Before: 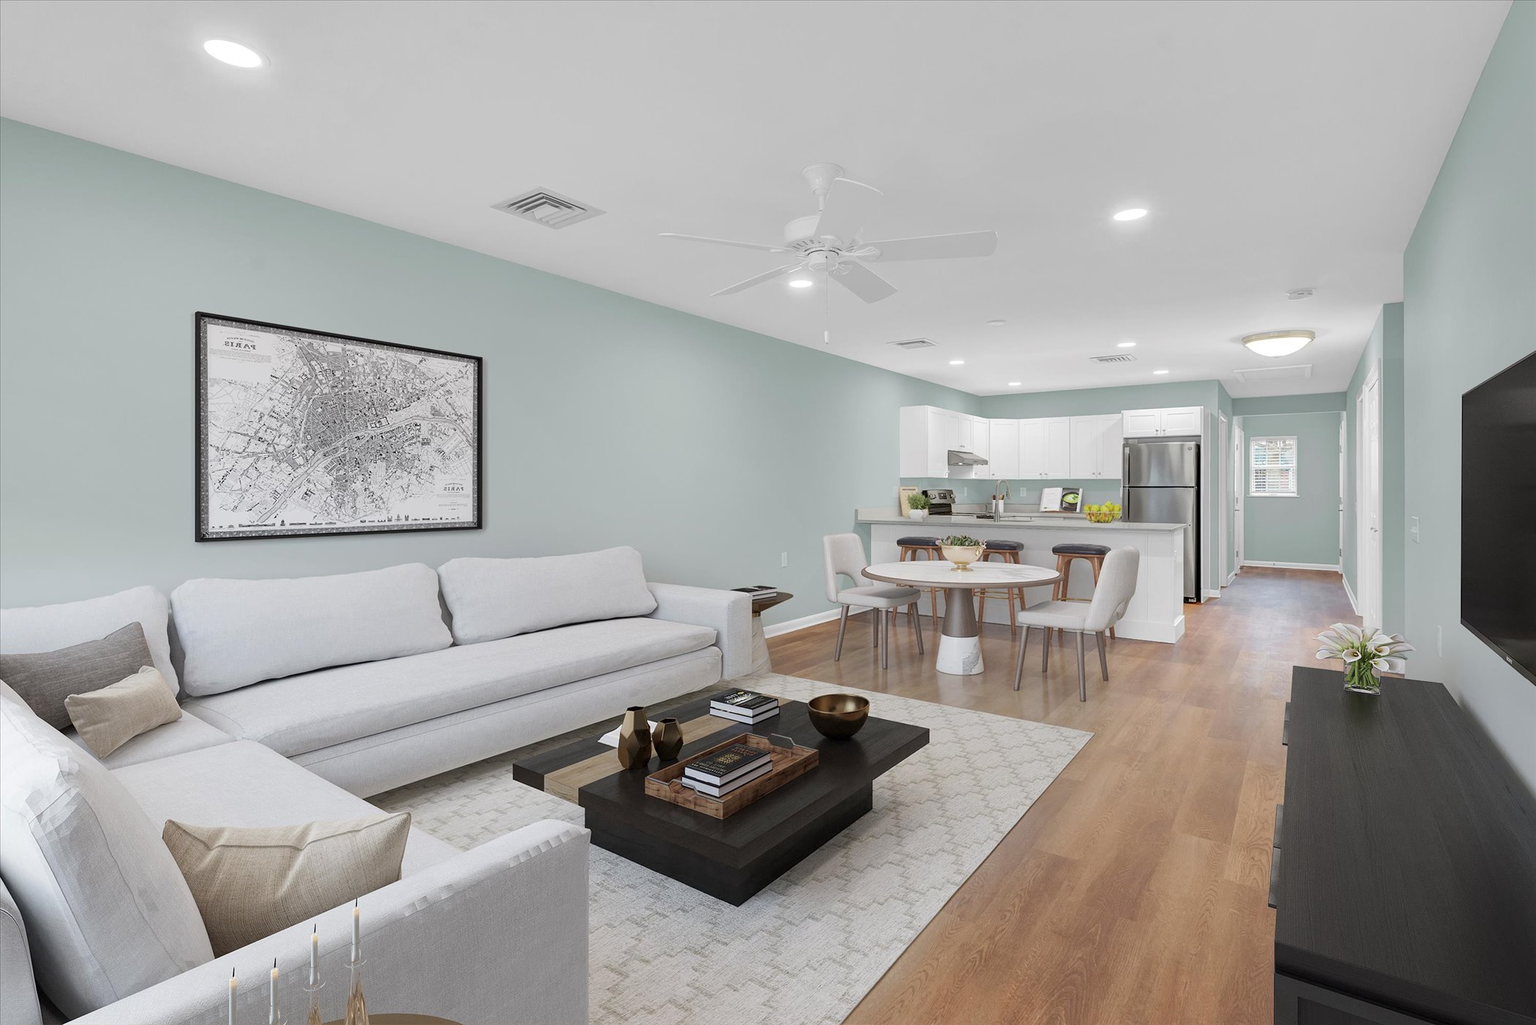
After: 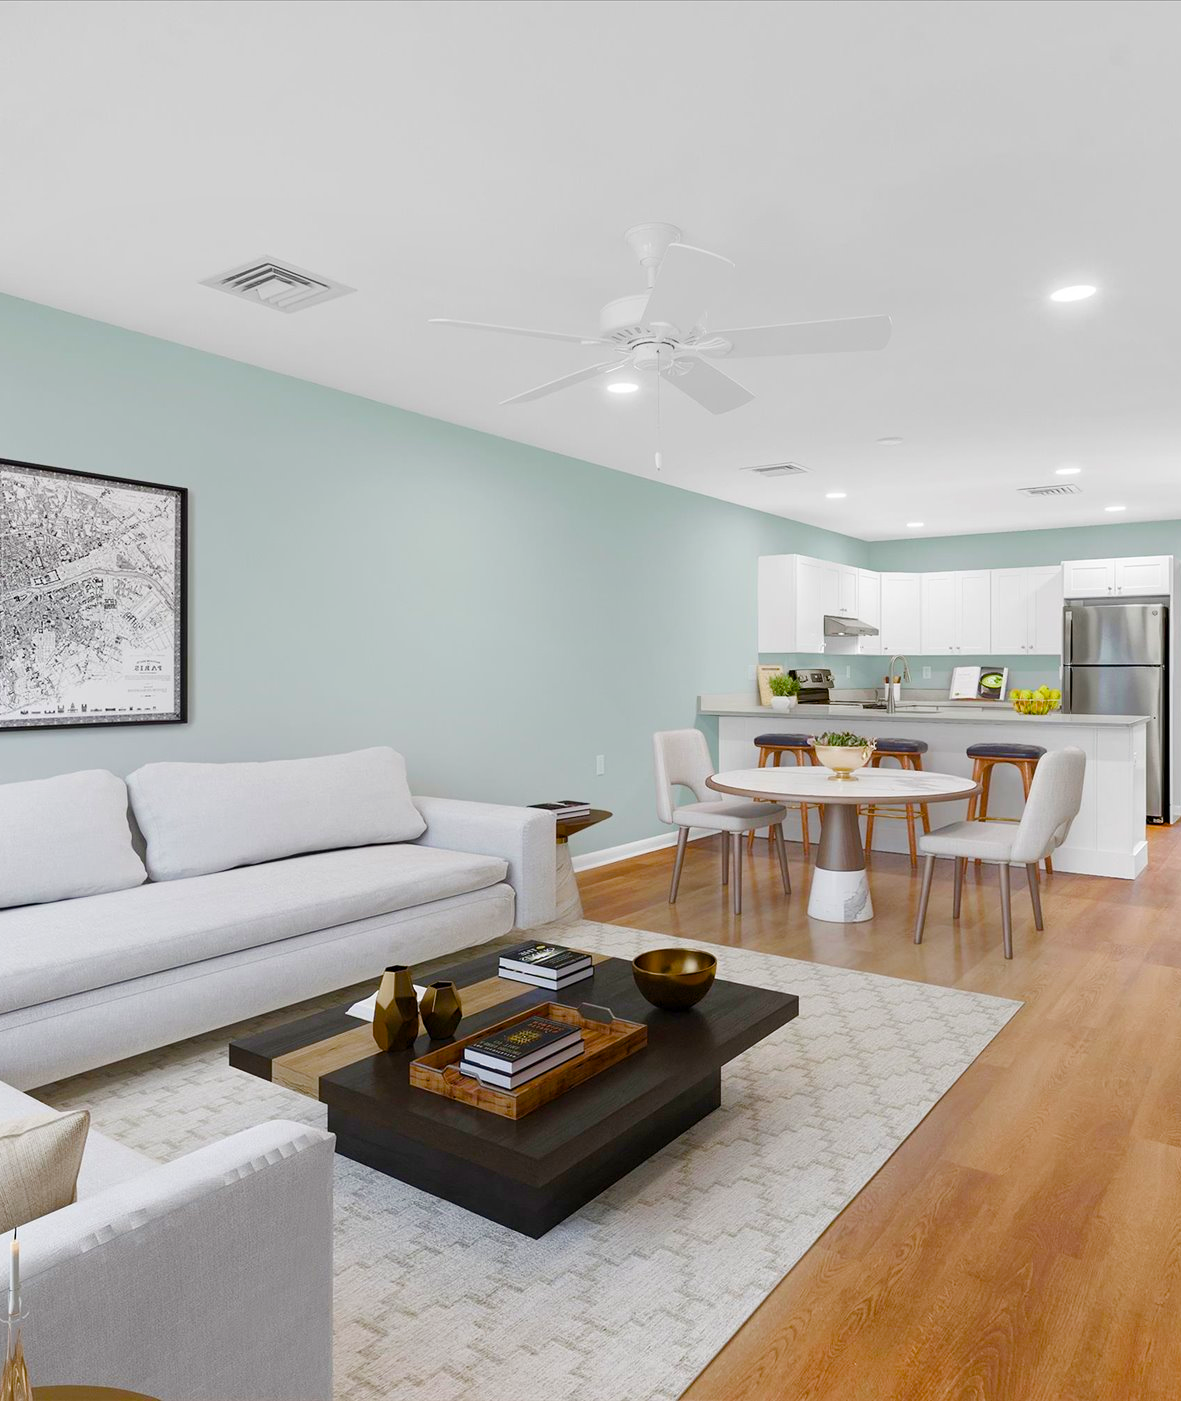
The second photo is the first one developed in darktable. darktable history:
shadows and highlights: shadows 0, highlights 40
color balance rgb: perceptual saturation grading › global saturation 24.74%, perceptual saturation grading › highlights -51.22%, perceptual saturation grading › mid-tones 19.16%, perceptual saturation grading › shadows 60.98%, global vibrance 50%
crop and rotate: left 22.516%, right 21.234%
